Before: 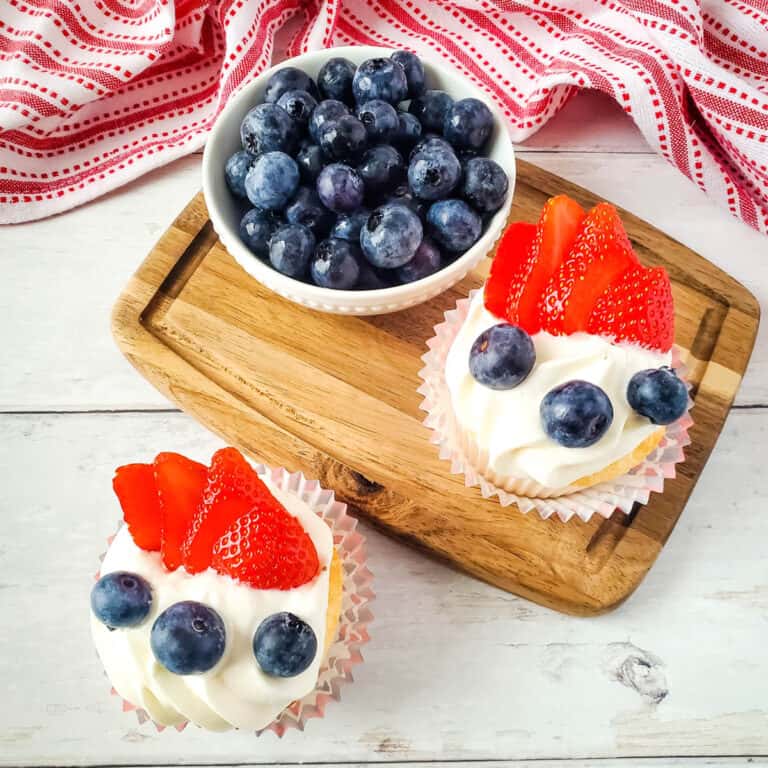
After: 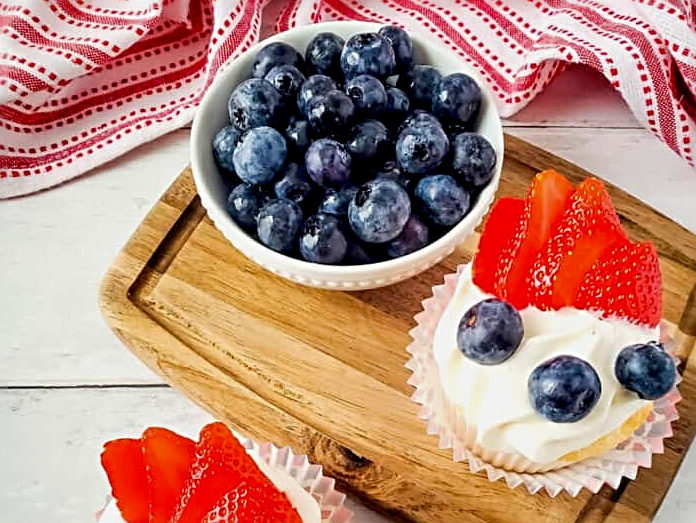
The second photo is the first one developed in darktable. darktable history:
exposure: black level correction 0.009, exposure -0.164 EV, compensate exposure bias true, compensate highlight preservation false
sharpen: radius 3.128
crop: left 1.582%, top 3.38%, right 7.688%, bottom 28.492%
